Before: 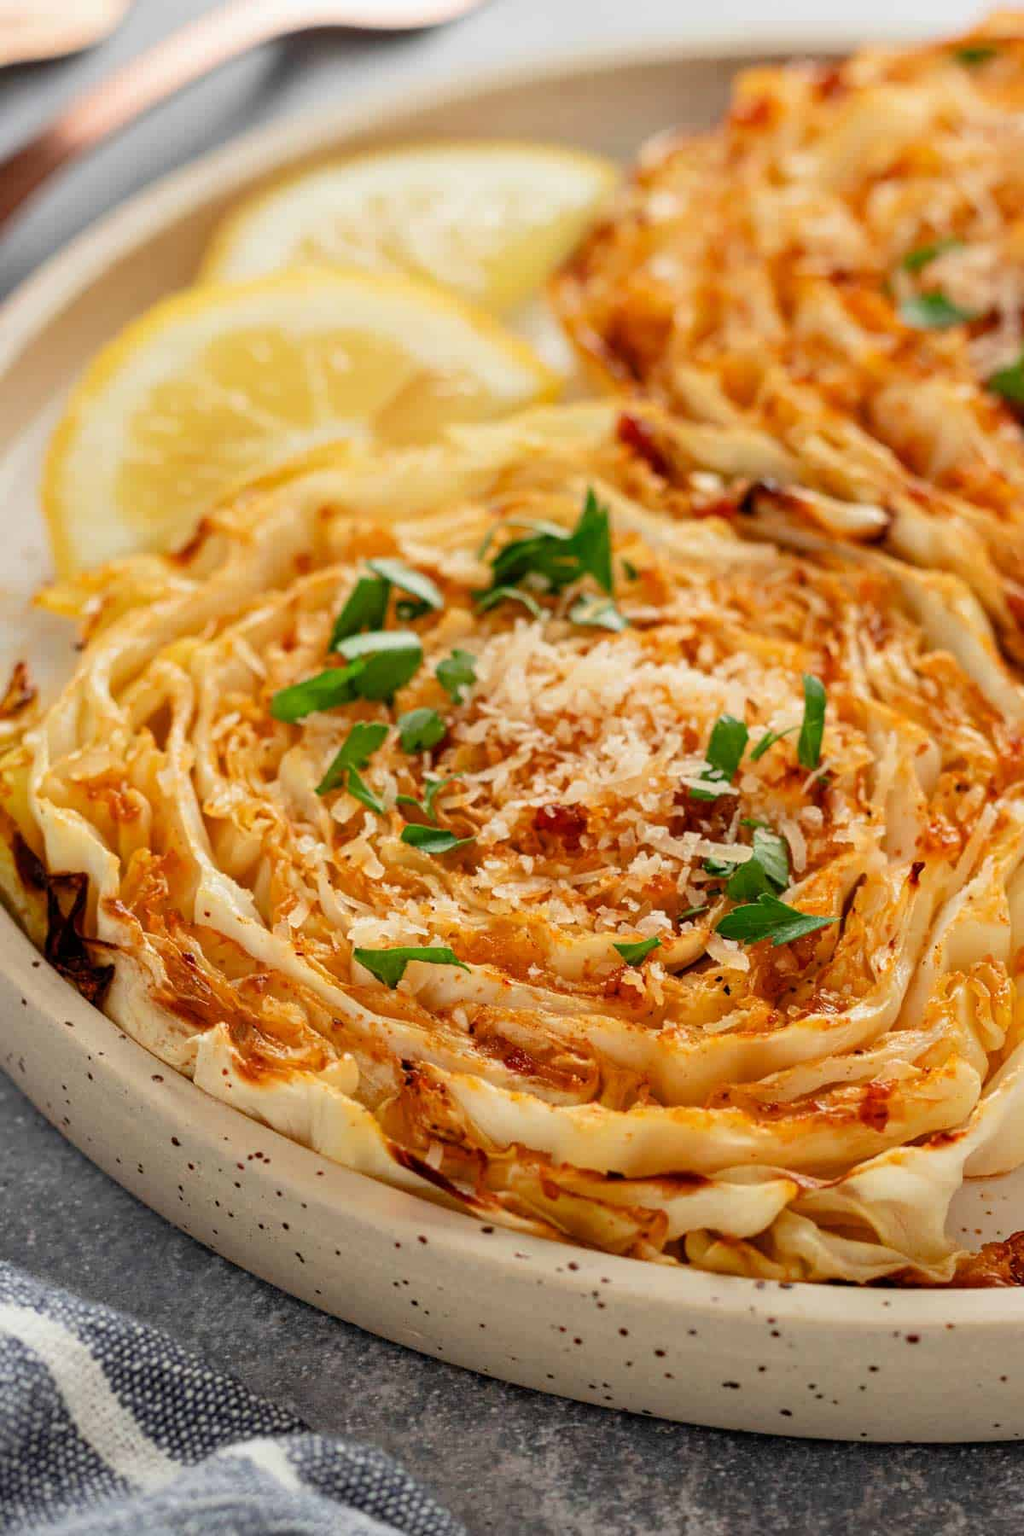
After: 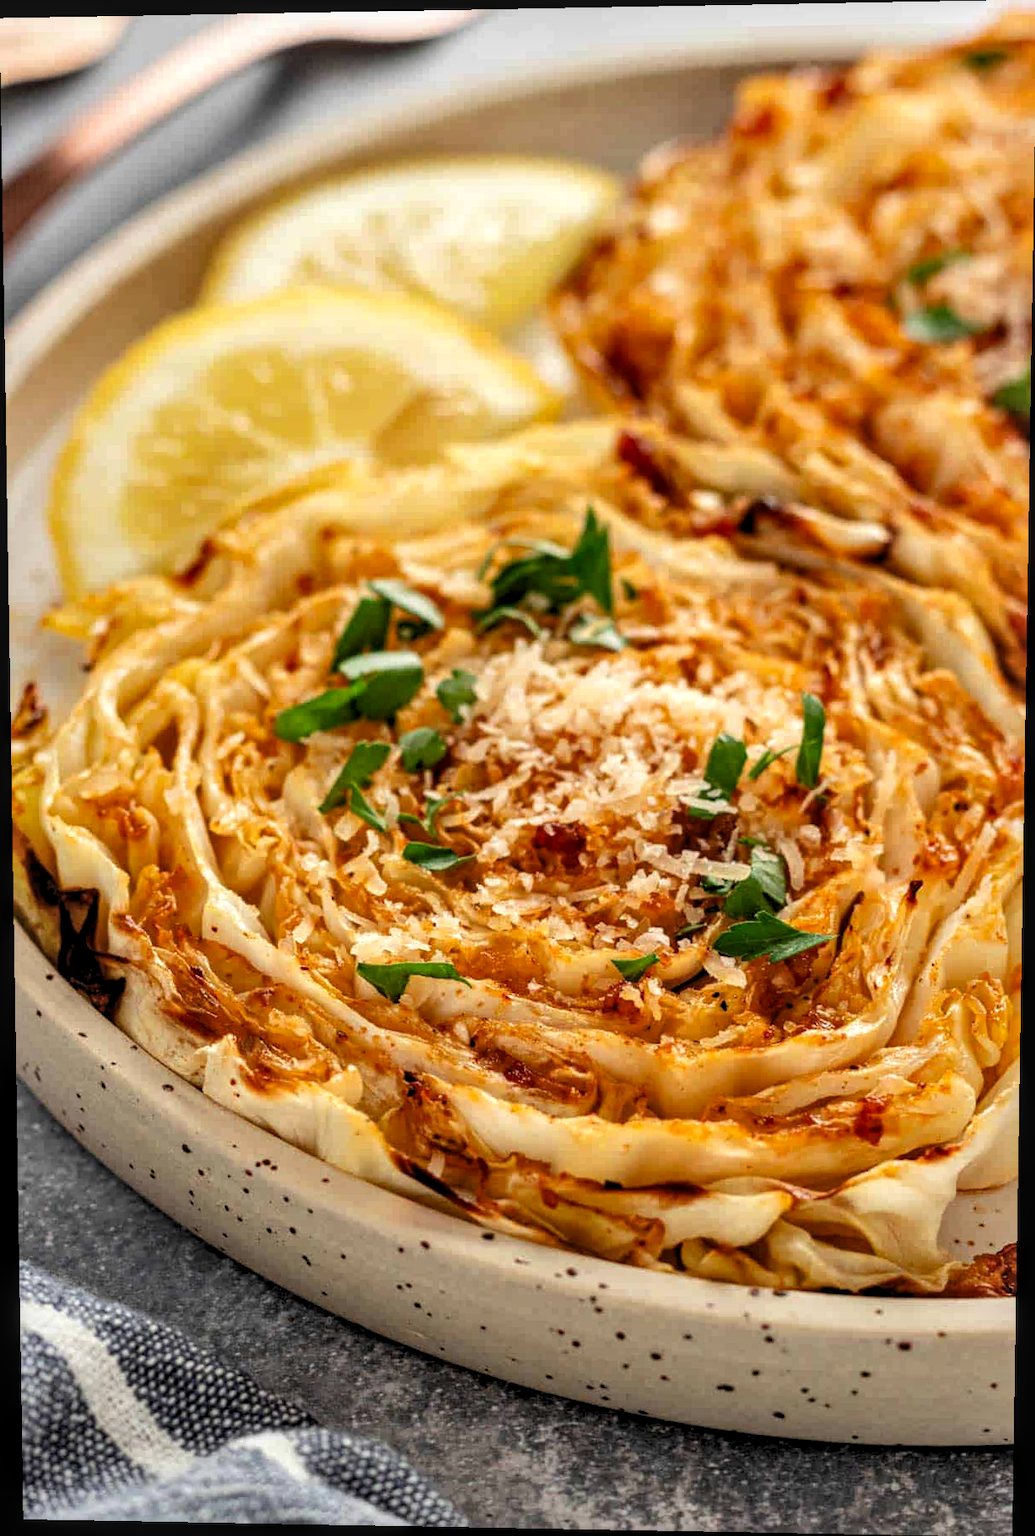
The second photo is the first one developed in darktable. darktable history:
shadows and highlights: shadows 37.27, highlights -28.18, soften with gaussian
rotate and perspective: lens shift (vertical) 0.048, lens shift (horizontal) -0.024, automatic cropping off
local contrast: on, module defaults
levels: levels [0.052, 0.496, 0.908]
